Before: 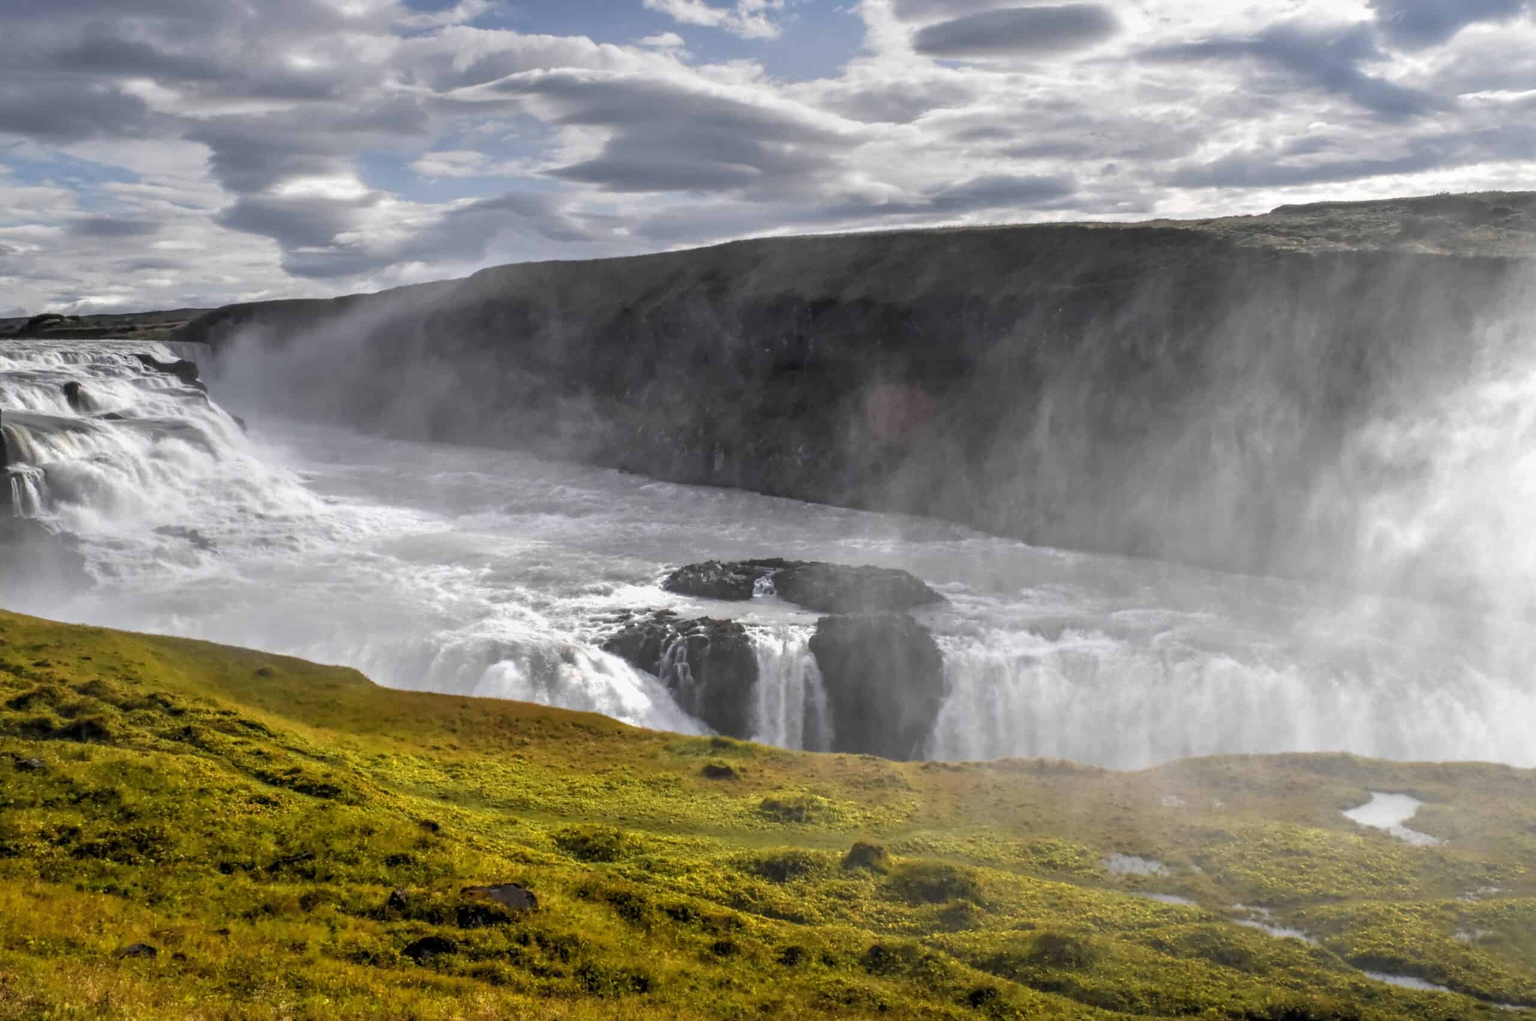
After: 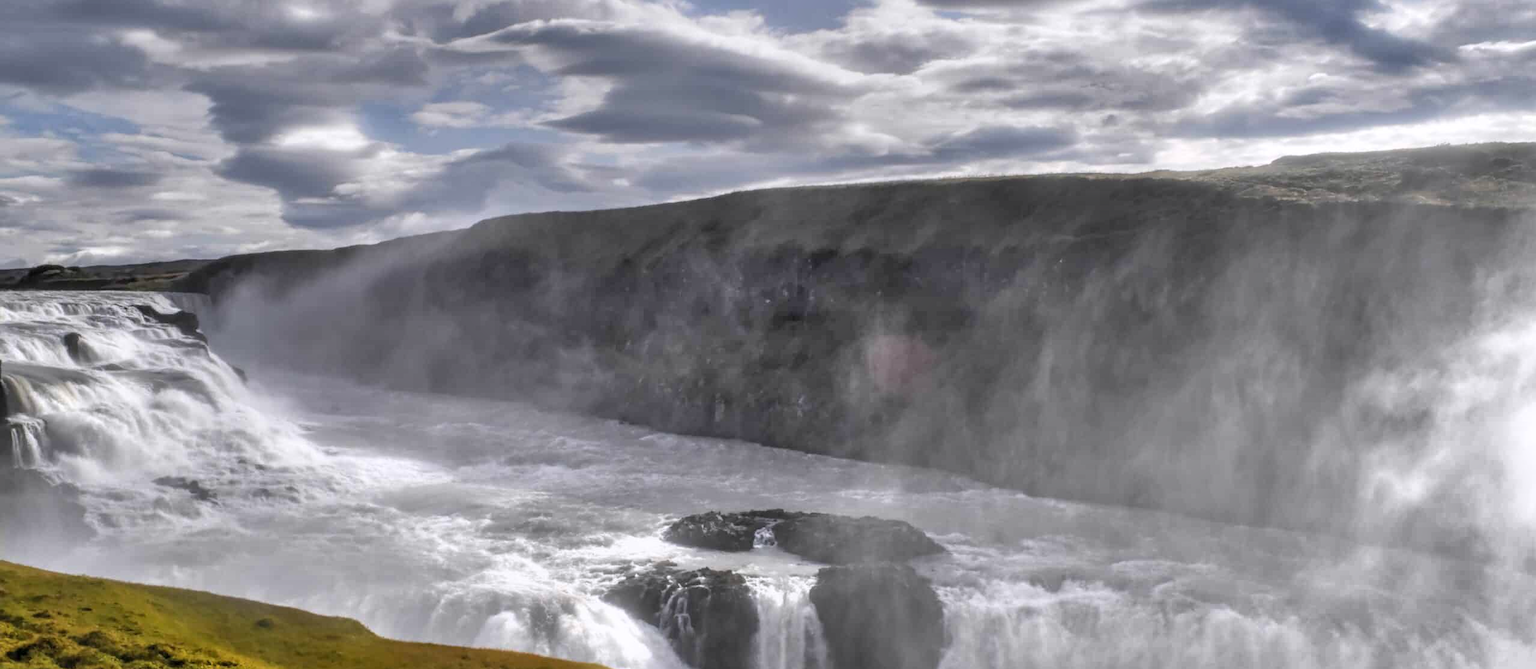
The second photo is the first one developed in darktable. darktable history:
crop and rotate: top 4.848%, bottom 29.503%
bloom: size 5%, threshold 95%, strength 15%
shadows and highlights: shadows 75, highlights -60.85, soften with gaussian
white balance: red 1.004, blue 1.024
